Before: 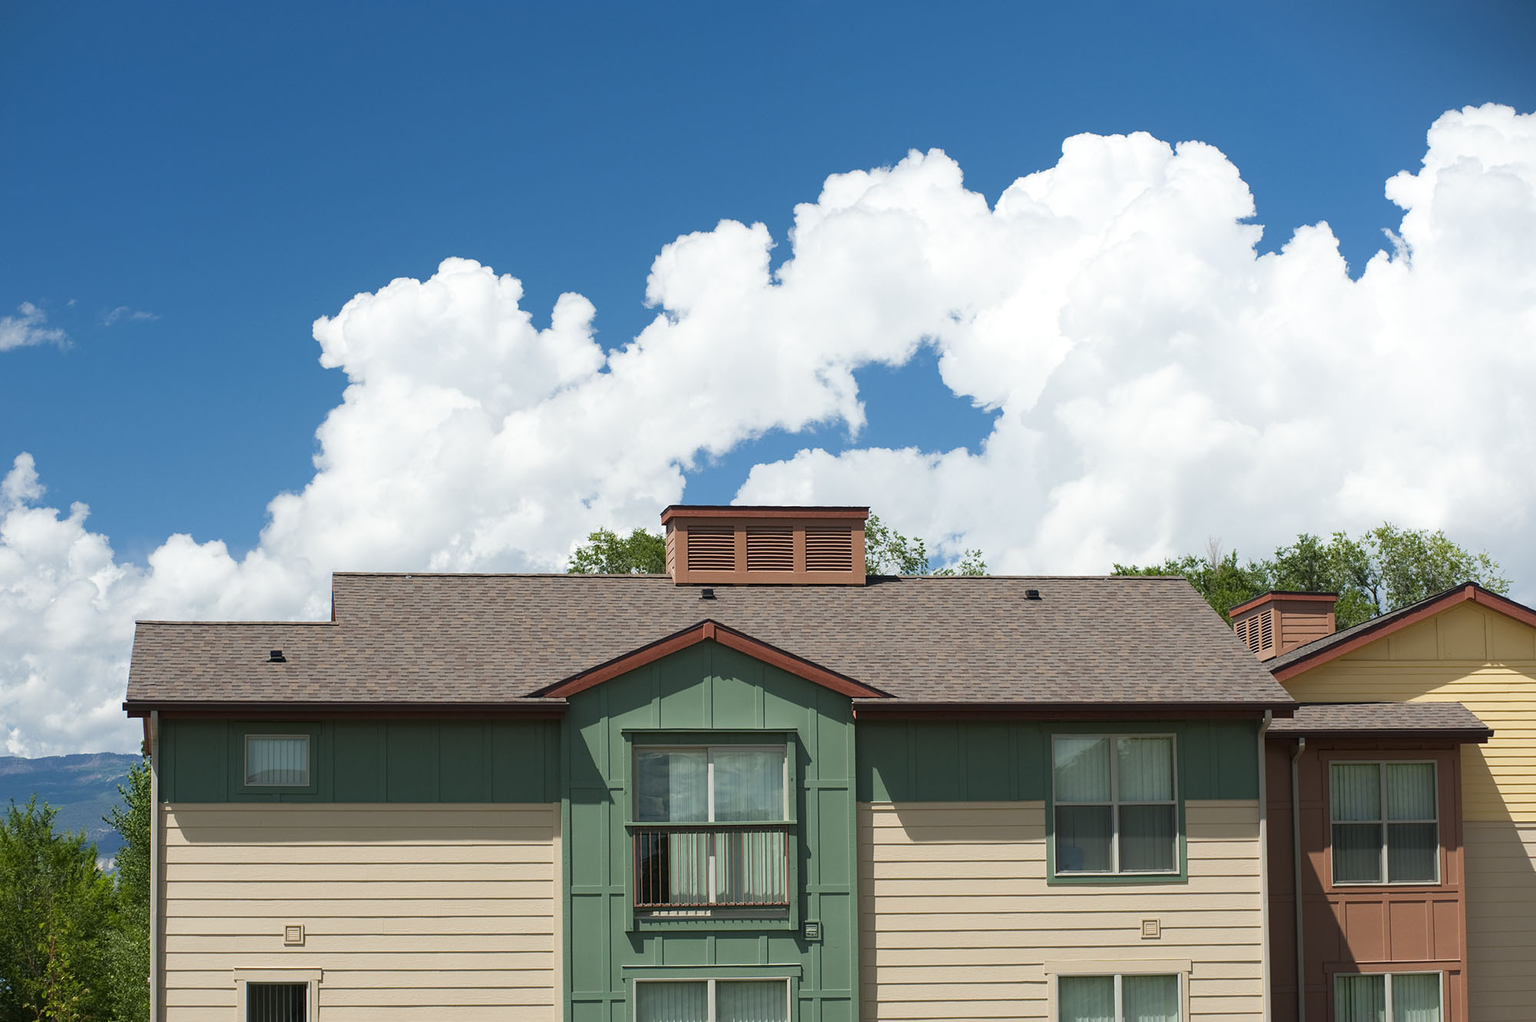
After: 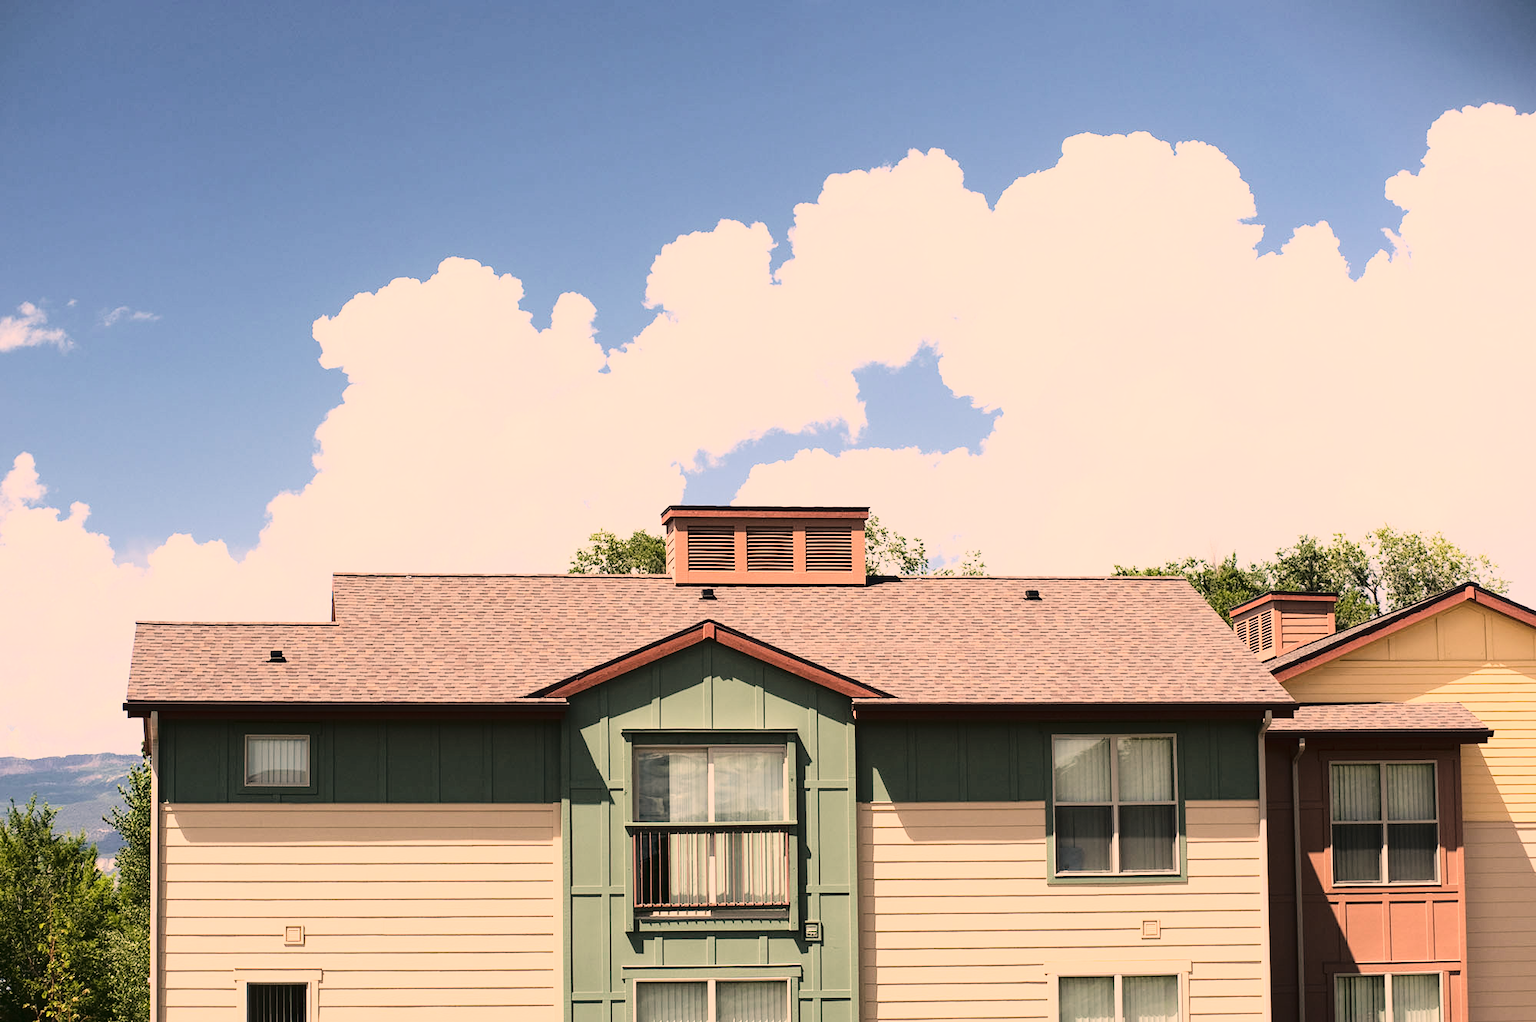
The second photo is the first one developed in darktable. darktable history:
contrast brightness saturation: contrast 0.1, saturation -0.36
tone curve: curves: ch0 [(0, 0.026) (0.155, 0.133) (0.272, 0.34) (0.434, 0.625) (0.676, 0.871) (0.994, 0.955)], color space Lab, linked channels, preserve colors none
color correction: highlights a* 17.88, highlights b* 18.79
